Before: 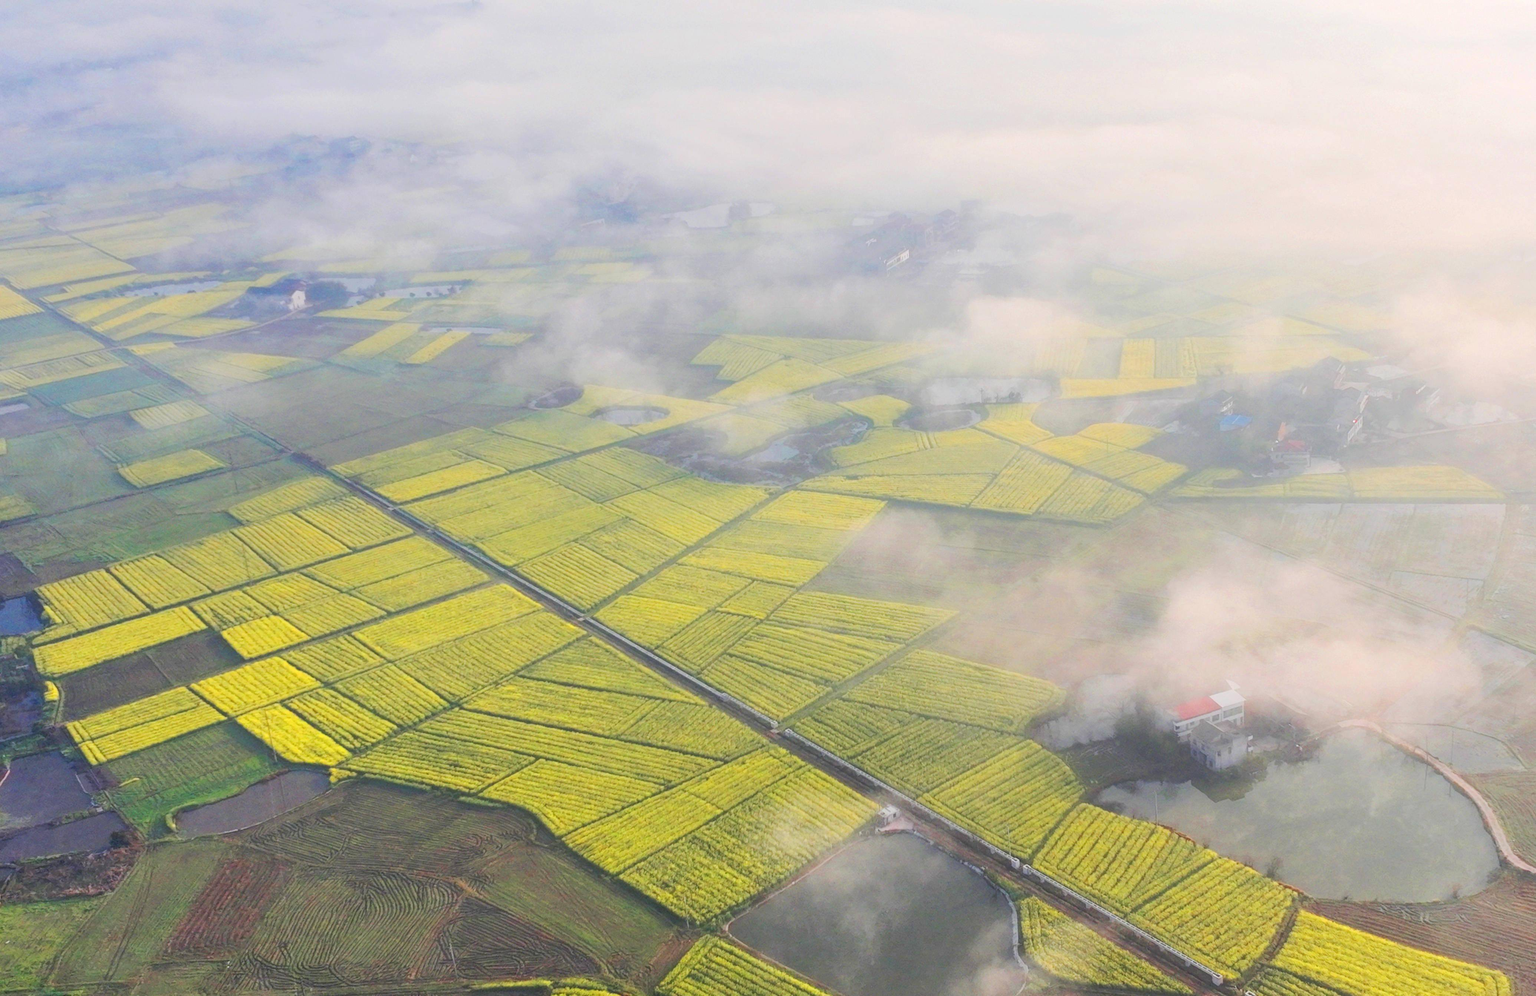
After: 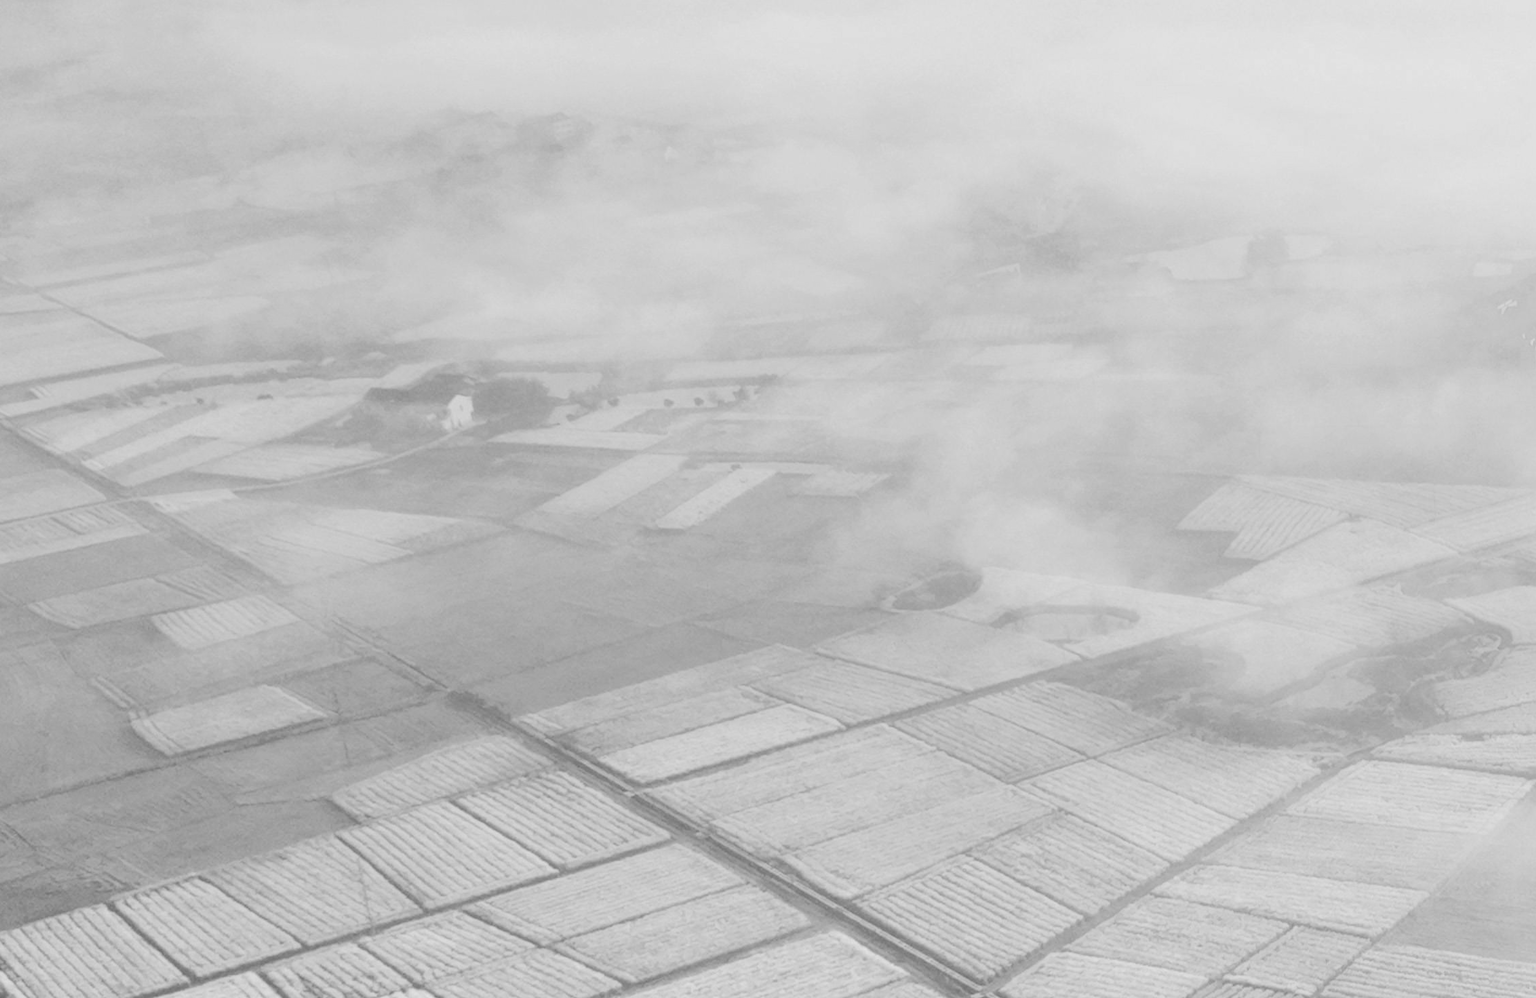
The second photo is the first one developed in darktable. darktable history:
white balance: red 0.986, blue 1.01
monochrome: a 32, b 64, size 2.3
crop and rotate: left 3.047%, top 7.509%, right 42.236%, bottom 37.598%
contrast brightness saturation: brightness 0.18, saturation -0.5
local contrast: highlights 48%, shadows 0%, detail 100%
